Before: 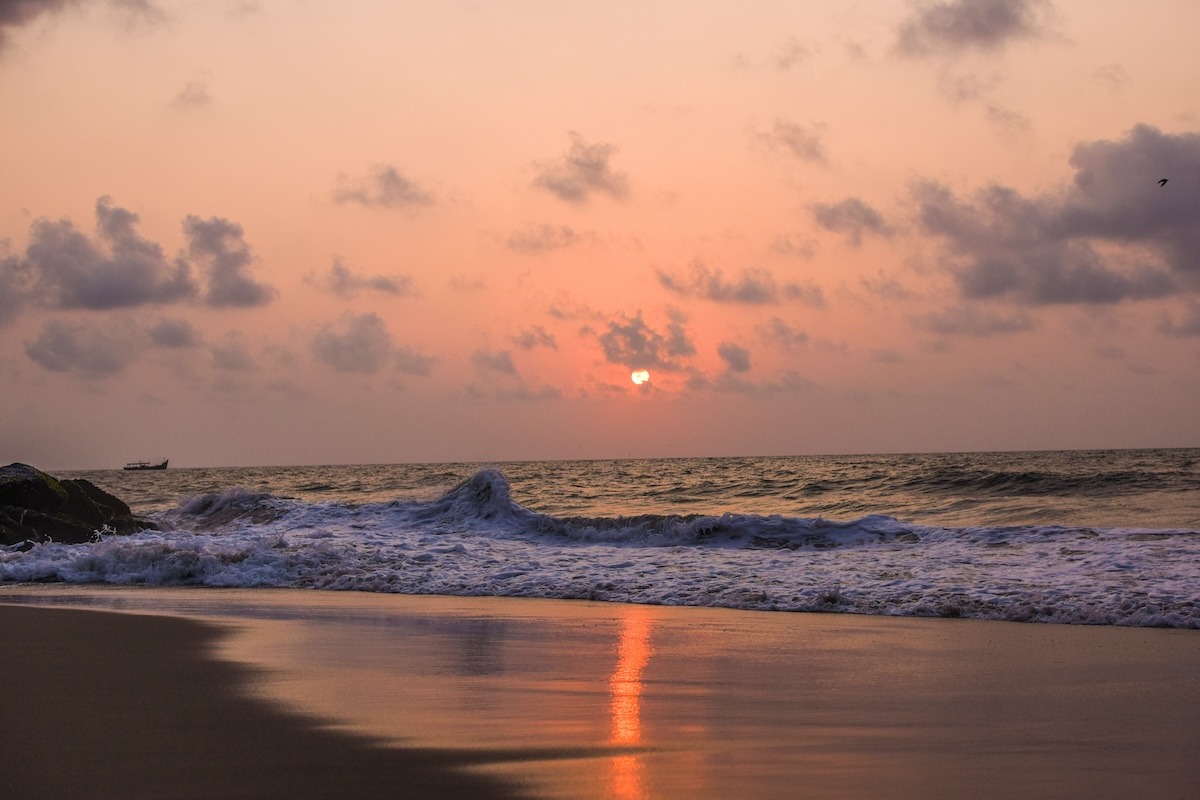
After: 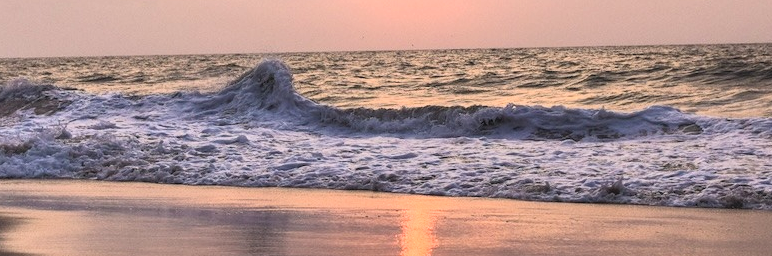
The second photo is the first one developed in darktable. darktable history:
crop: left 18.091%, top 51.13%, right 17.525%, bottom 16.85%
contrast brightness saturation: contrast 0.39, brightness 0.53
